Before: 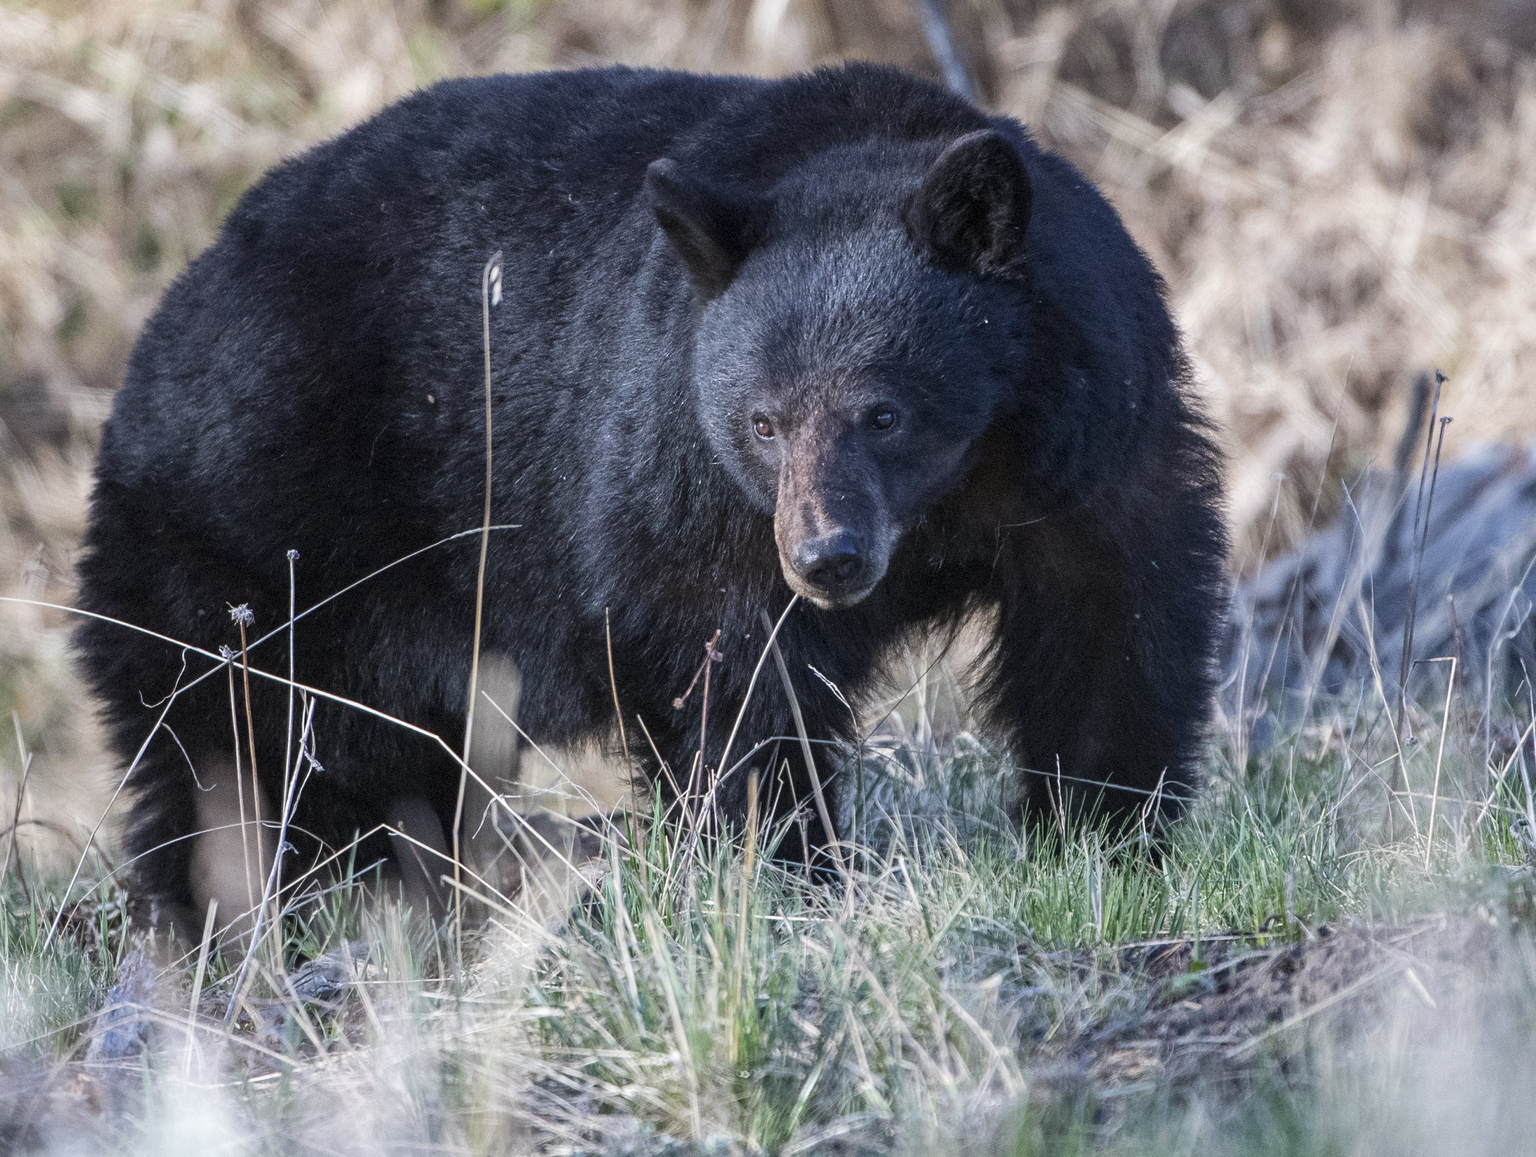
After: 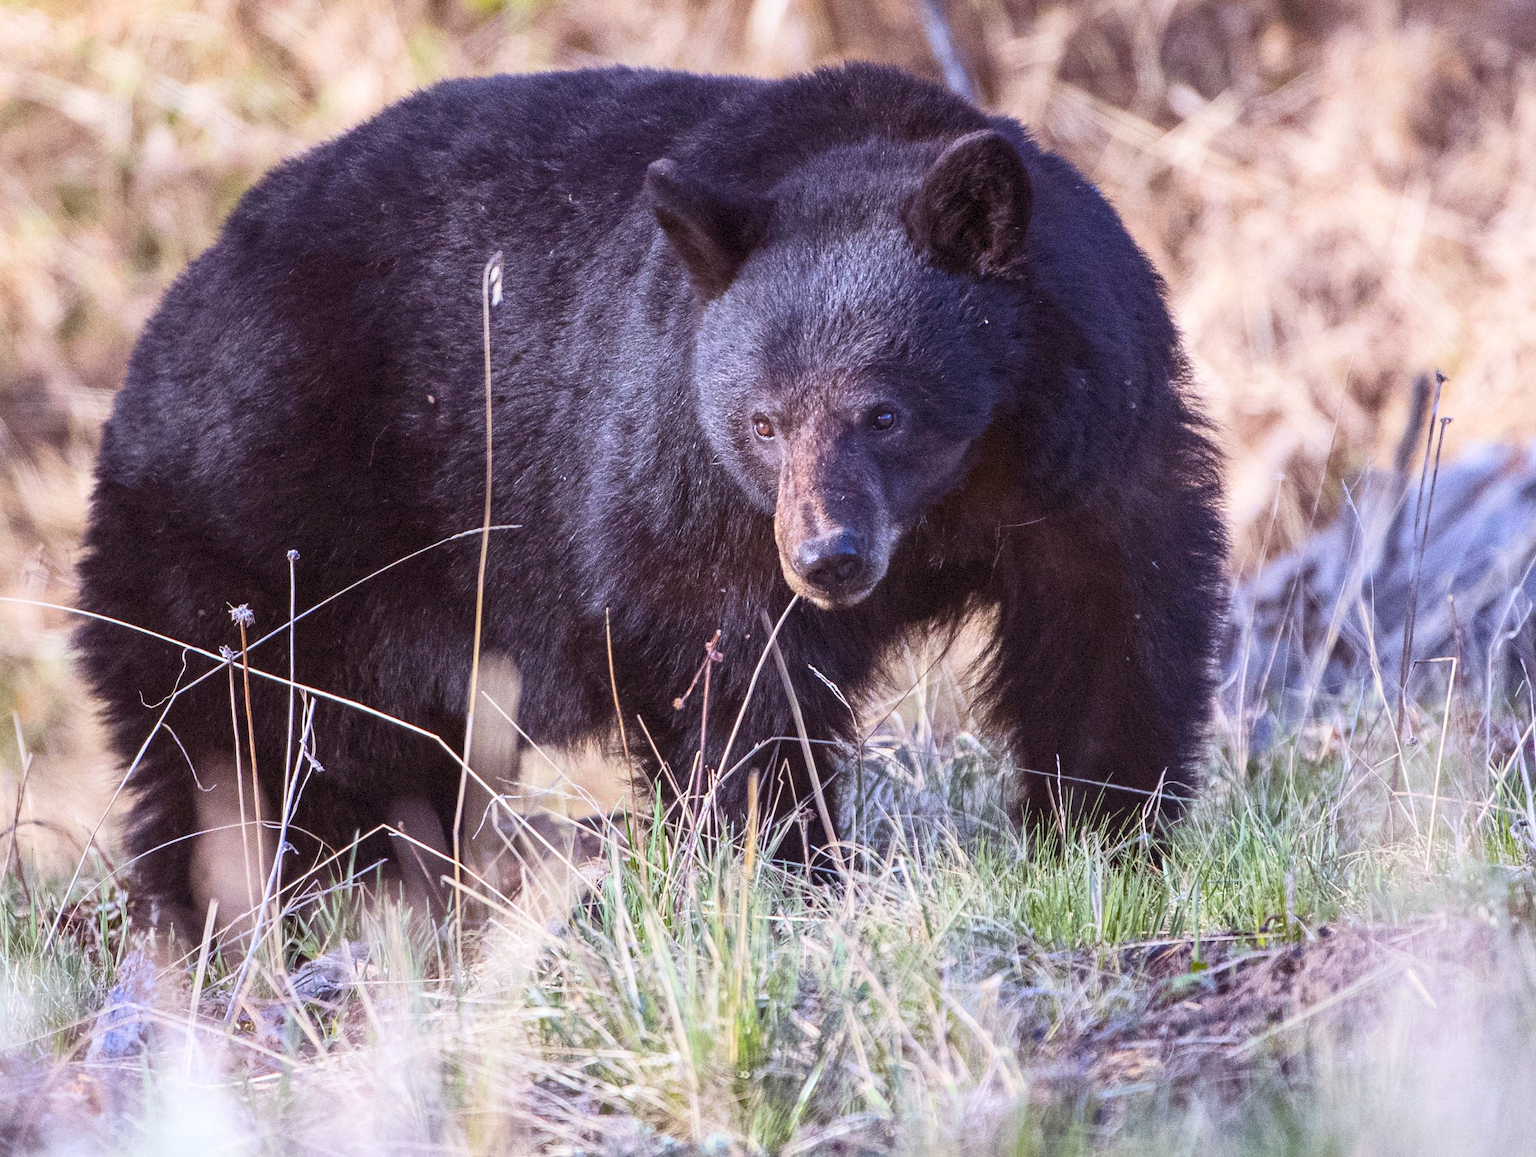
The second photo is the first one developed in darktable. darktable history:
rgb levels: mode RGB, independent channels, levels [[0, 0.474, 1], [0, 0.5, 1], [0, 0.5, 1]]
color balance rgb: linear chroma grading › global chroma 10%, perceptual saturation grading › global saturation 30%, global vibrance 10%
grain: coarseness 0.09 ISO
contrast brightness saturation: contrast 0.2, brightness 0.15, saturation 0.14
